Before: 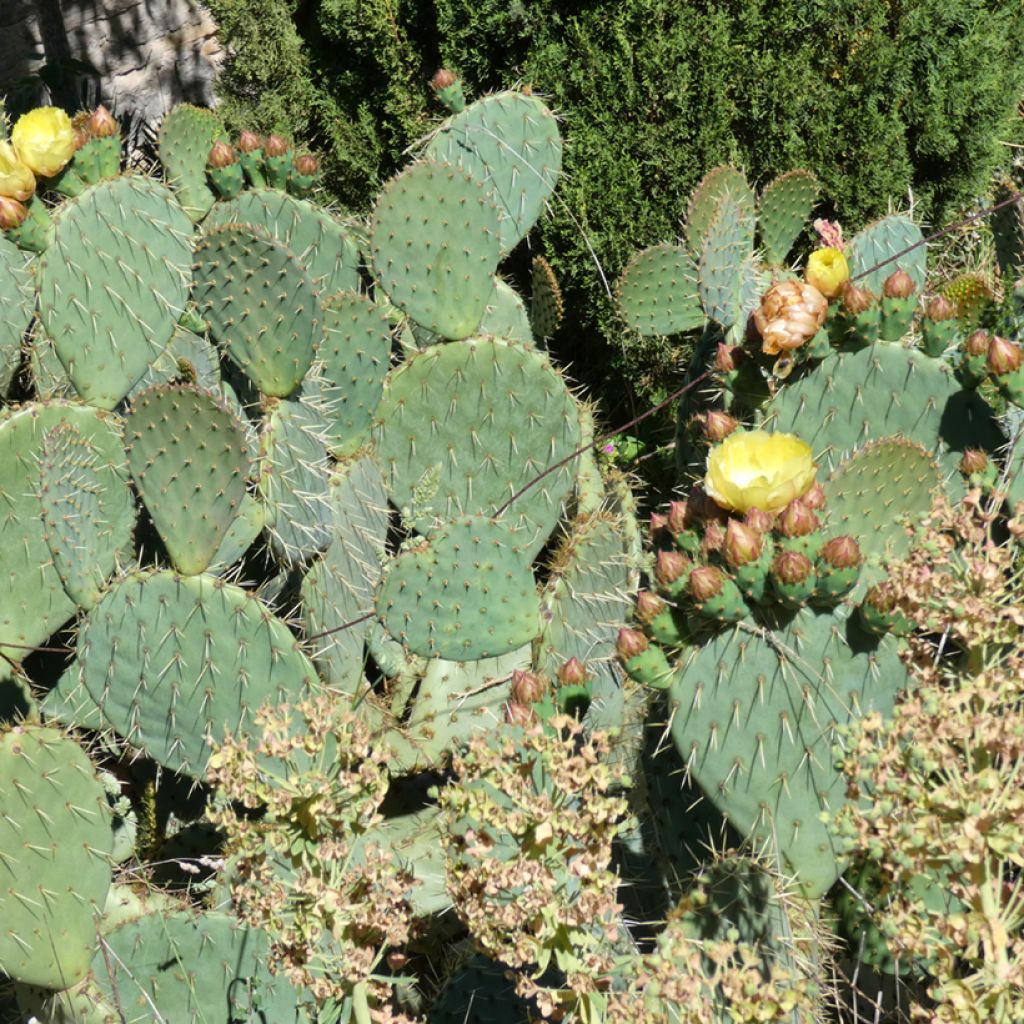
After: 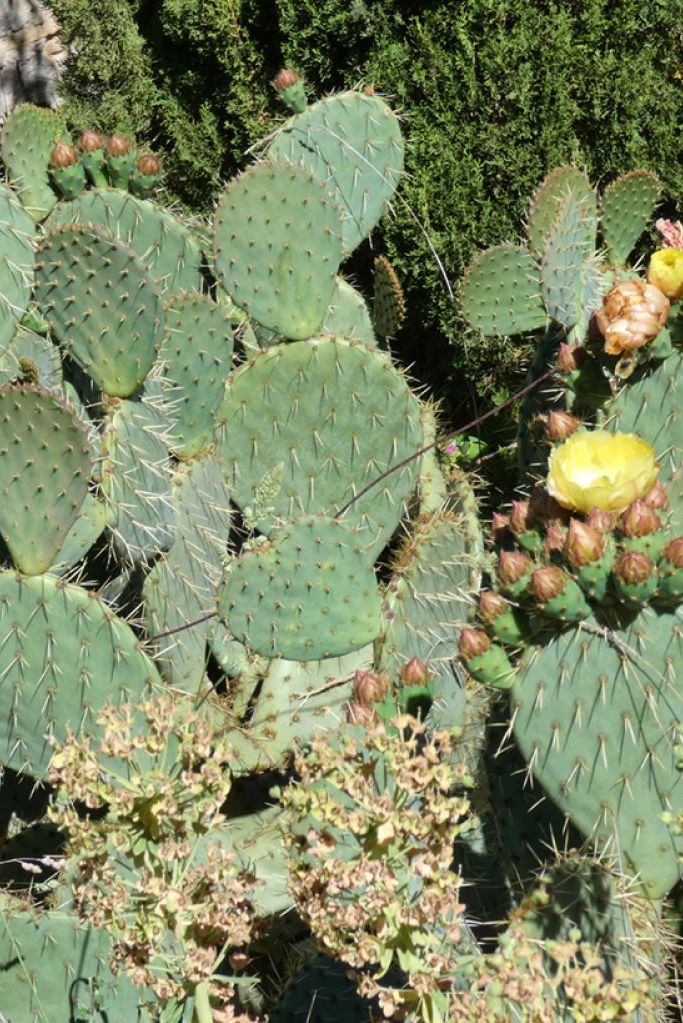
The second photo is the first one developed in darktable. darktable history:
crop and rotate: left 15.525%, right 17.727%
